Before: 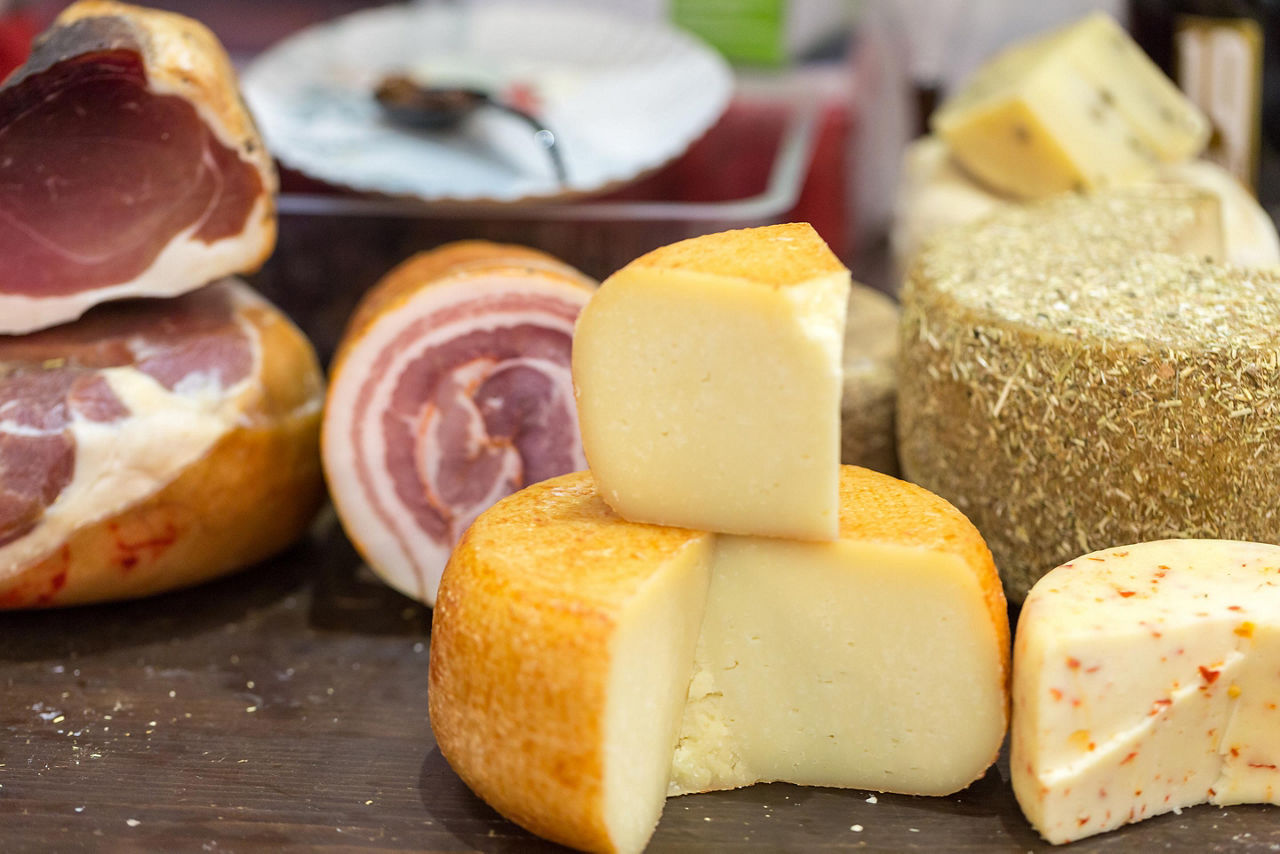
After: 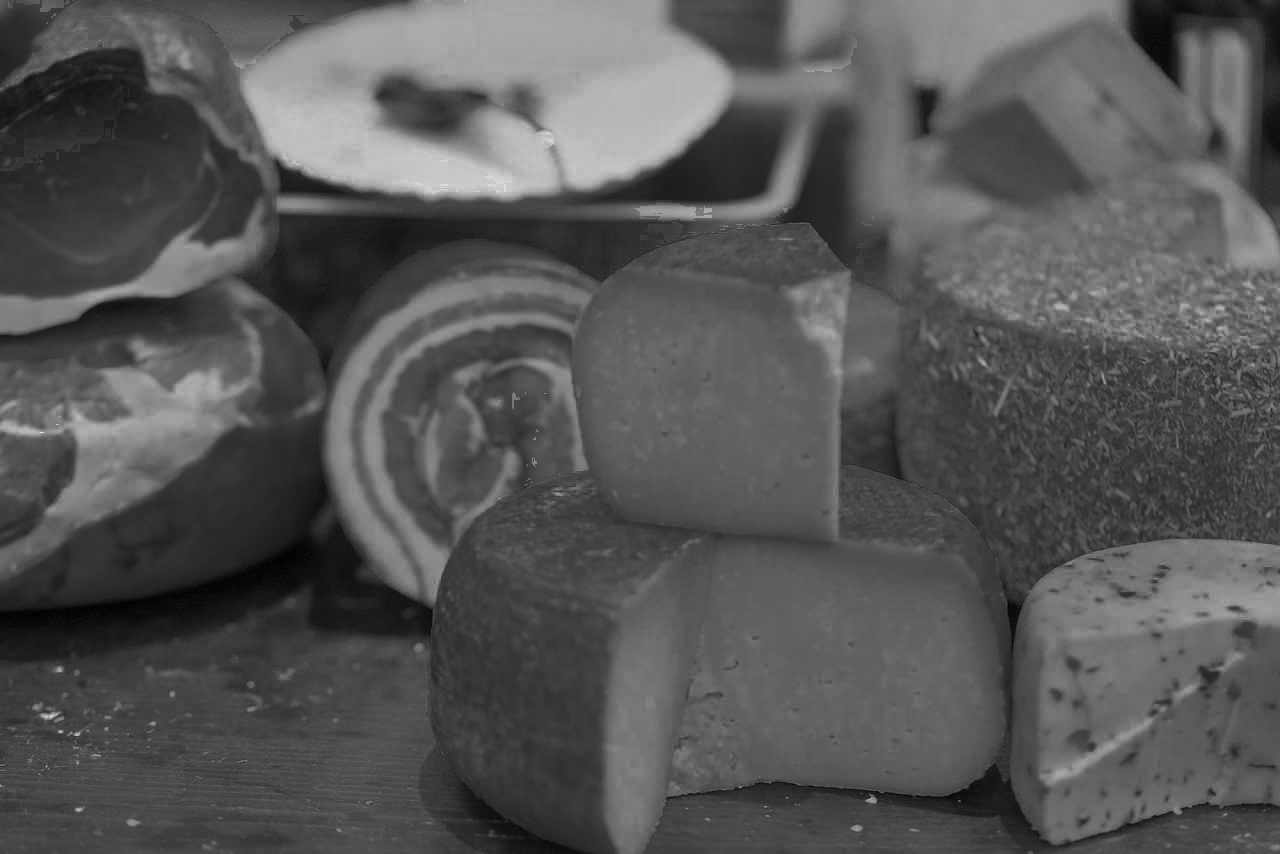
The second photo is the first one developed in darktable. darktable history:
color zones: curves: ch0 [(0.287, 0.048) (0.493, 0.484) (0.737, 0.816)]; ch1 [(0, 0) (0.143, 0) (0.286, 0) (0.429, 0) (0.571, 0) (0.714, 0) (0.857, 0)]
color correction: highlights a* 10.29, highlights b* 14, shadows a* -10.09, shadows b* -14.94
